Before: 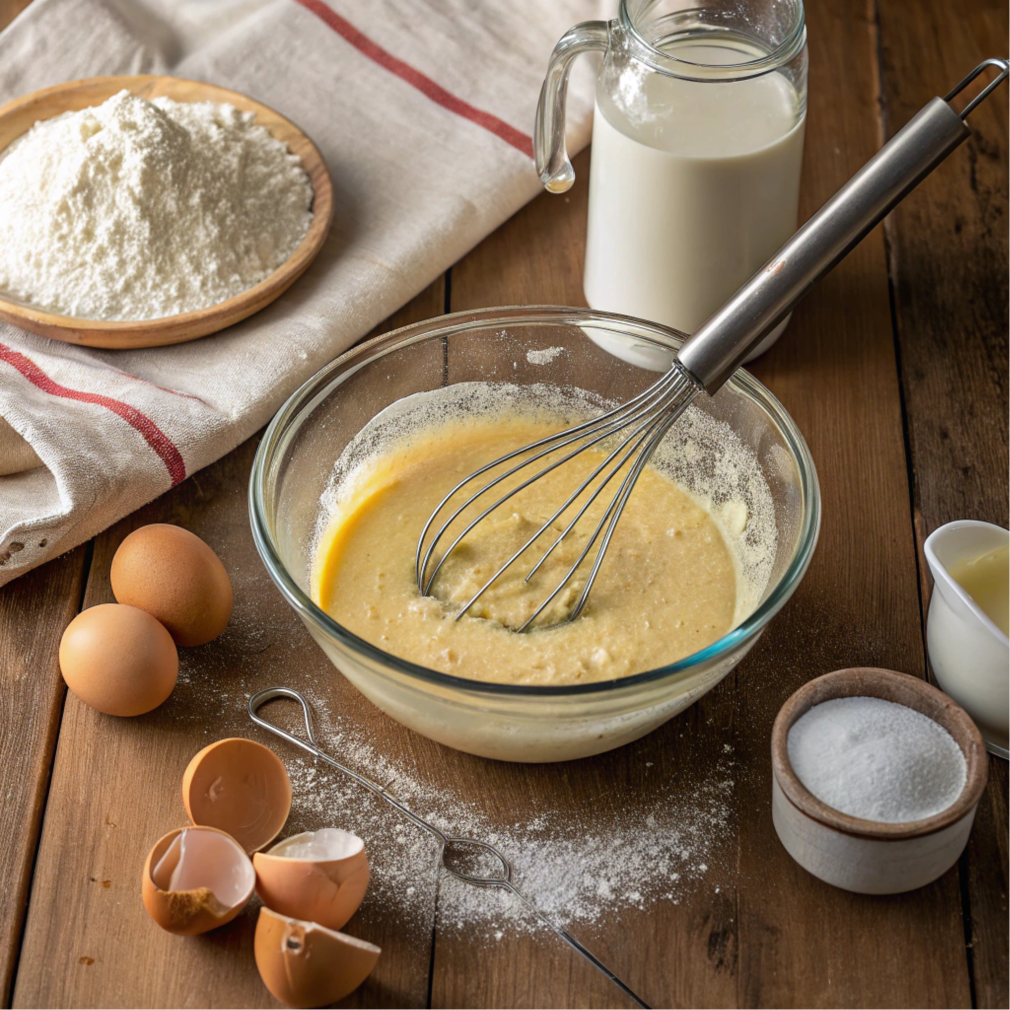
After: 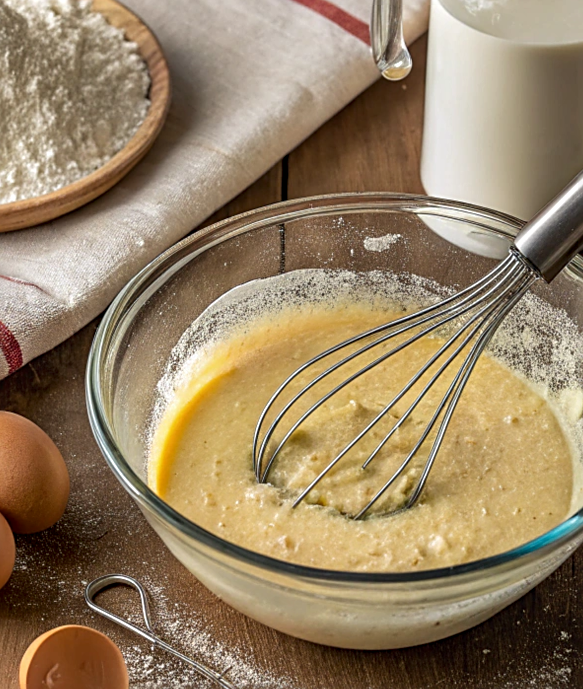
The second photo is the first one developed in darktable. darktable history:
sharpen: on, module defaults
local contrast: on, module defaults
white balance: red 1, blue 1
crop: left 16.202%, top 11.208%, right 26.045%, bottom 20.557%
